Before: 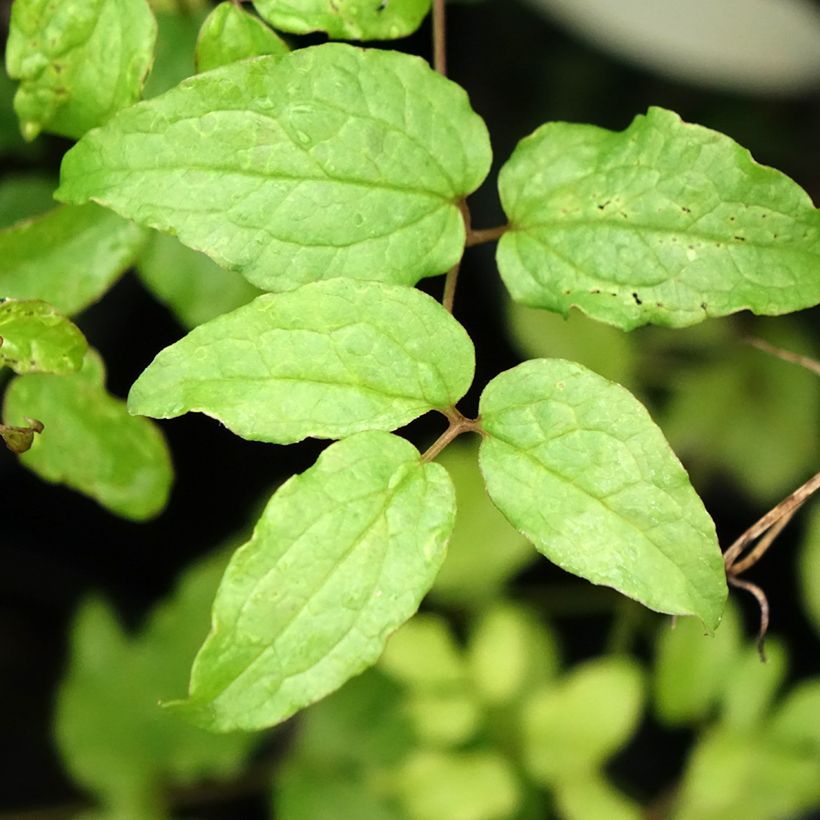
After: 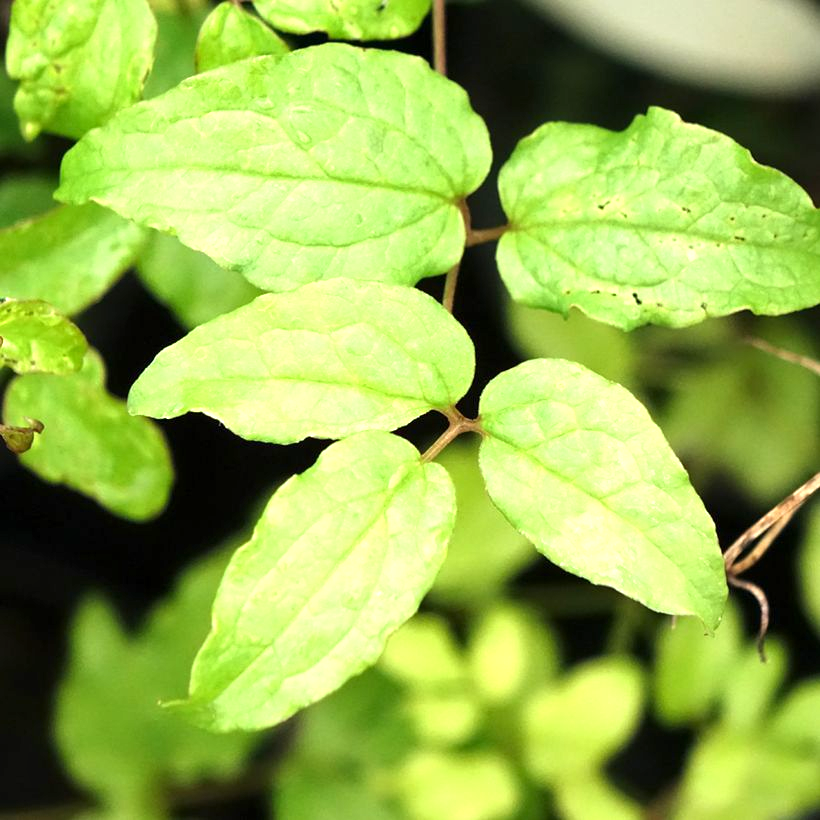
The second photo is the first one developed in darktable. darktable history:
exposure: exposure 0.702 EV, compensate exposure bias true, compensate highlight preservation false
local contrast: mode bilateral grid, contrast 19, coarseness 50, detail 119%, midtone range 0.2
